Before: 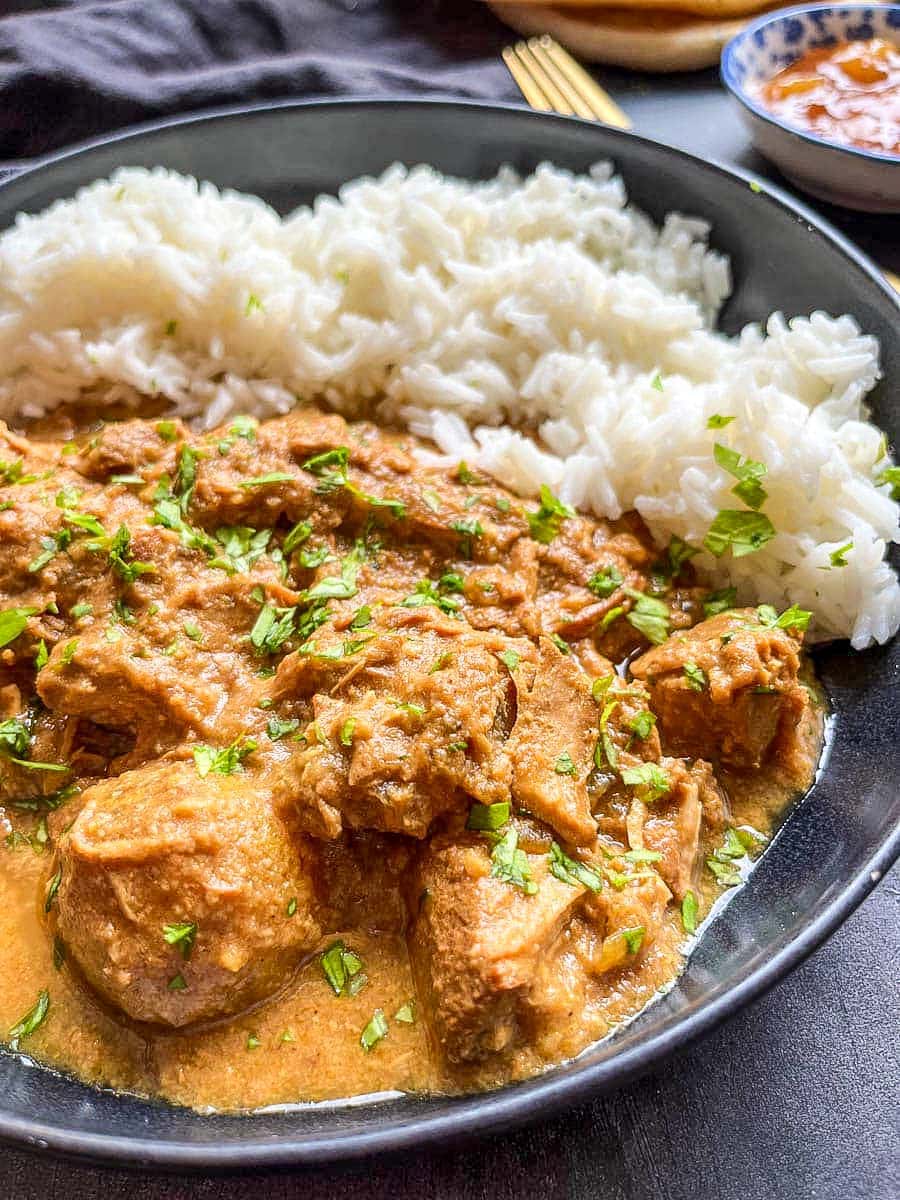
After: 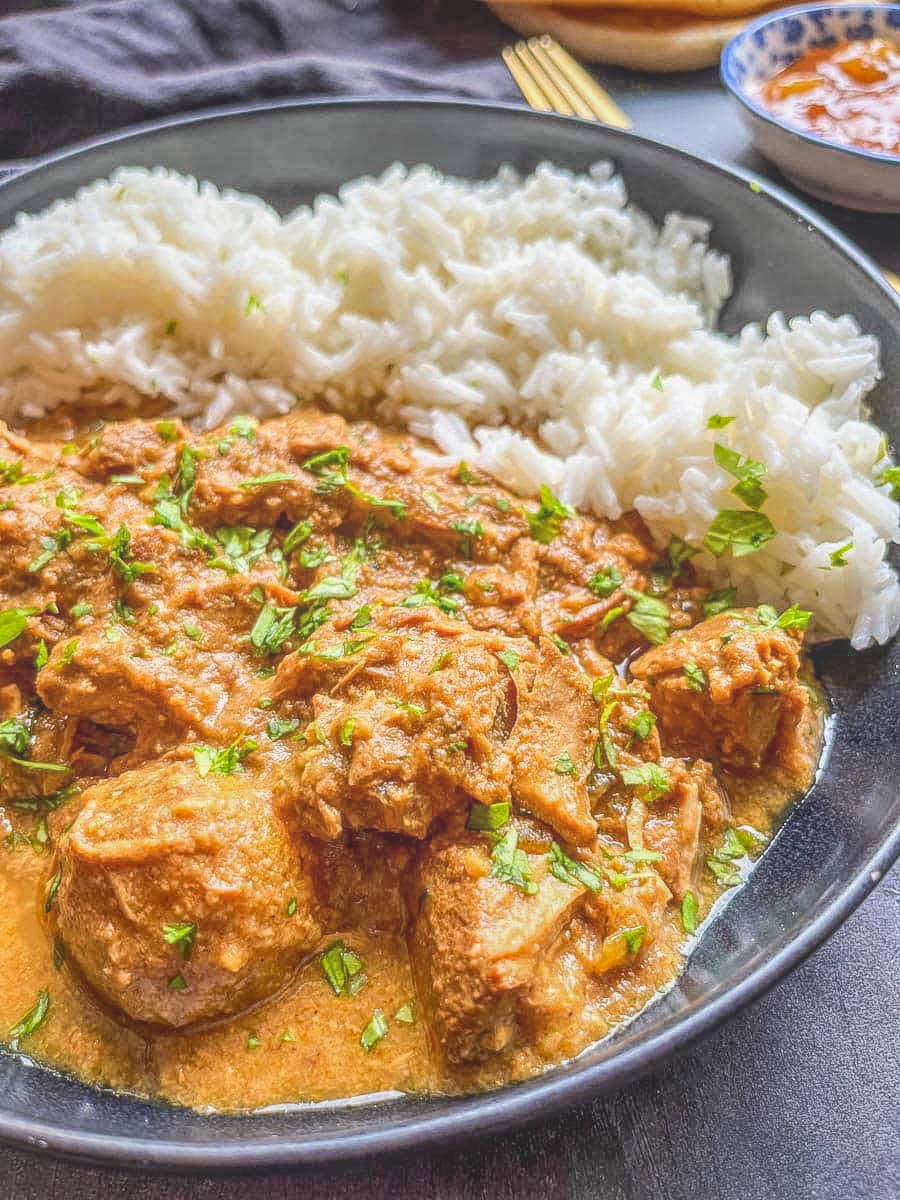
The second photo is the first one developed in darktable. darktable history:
local contrast: highlights 71%, shadows 15%, midtone range 0.193
